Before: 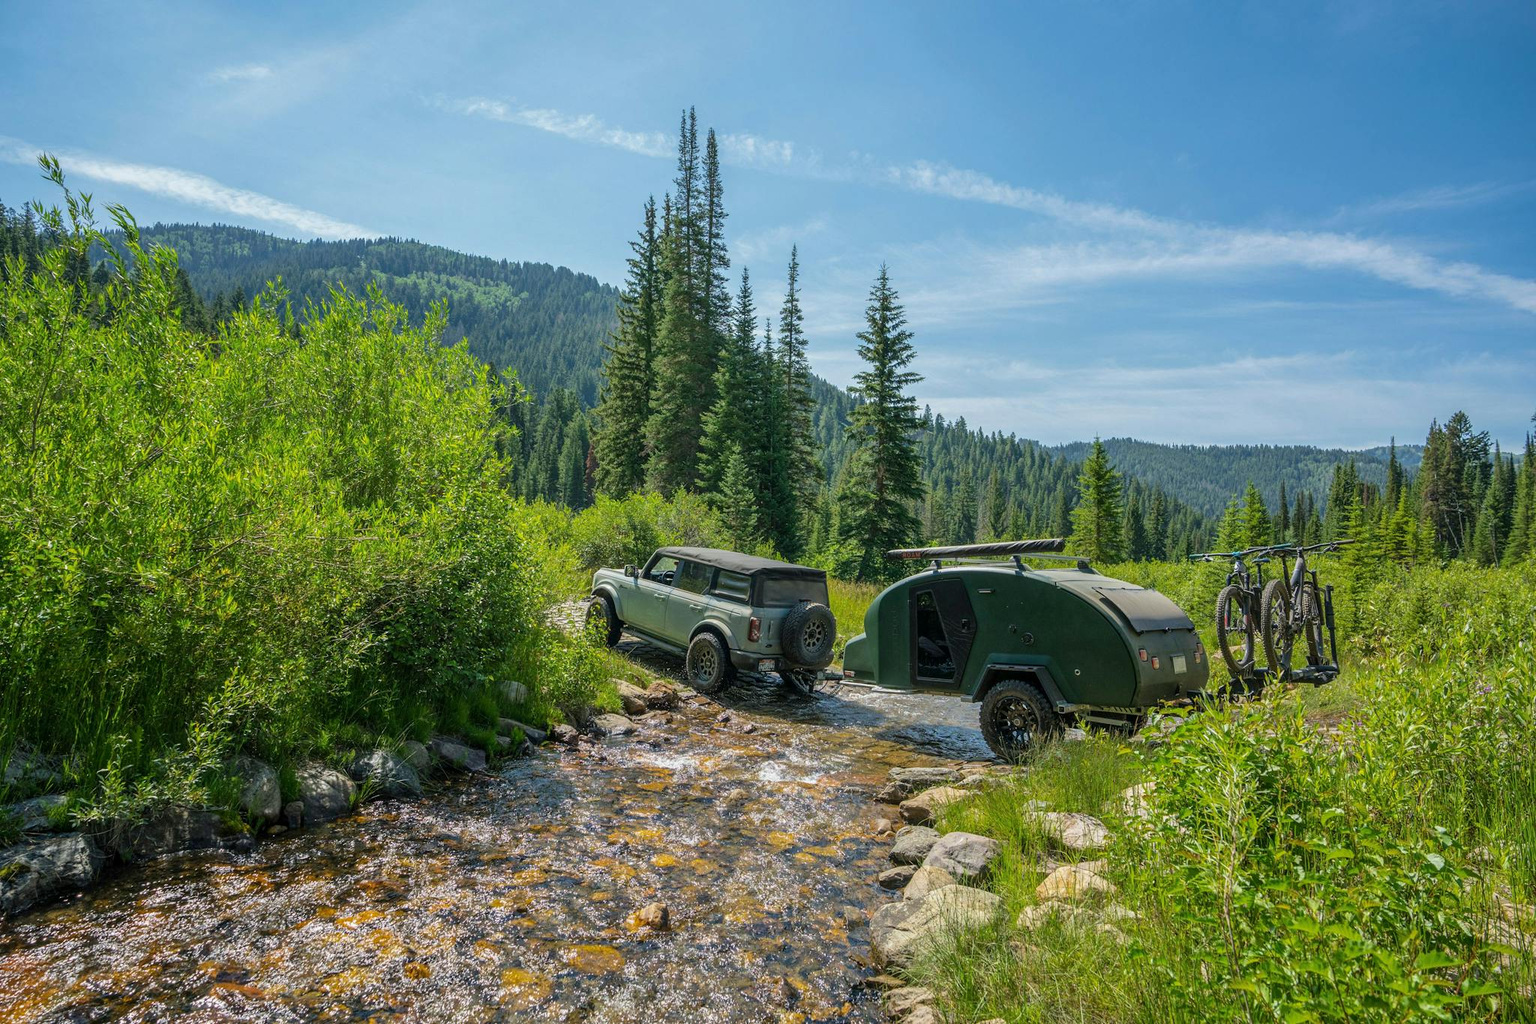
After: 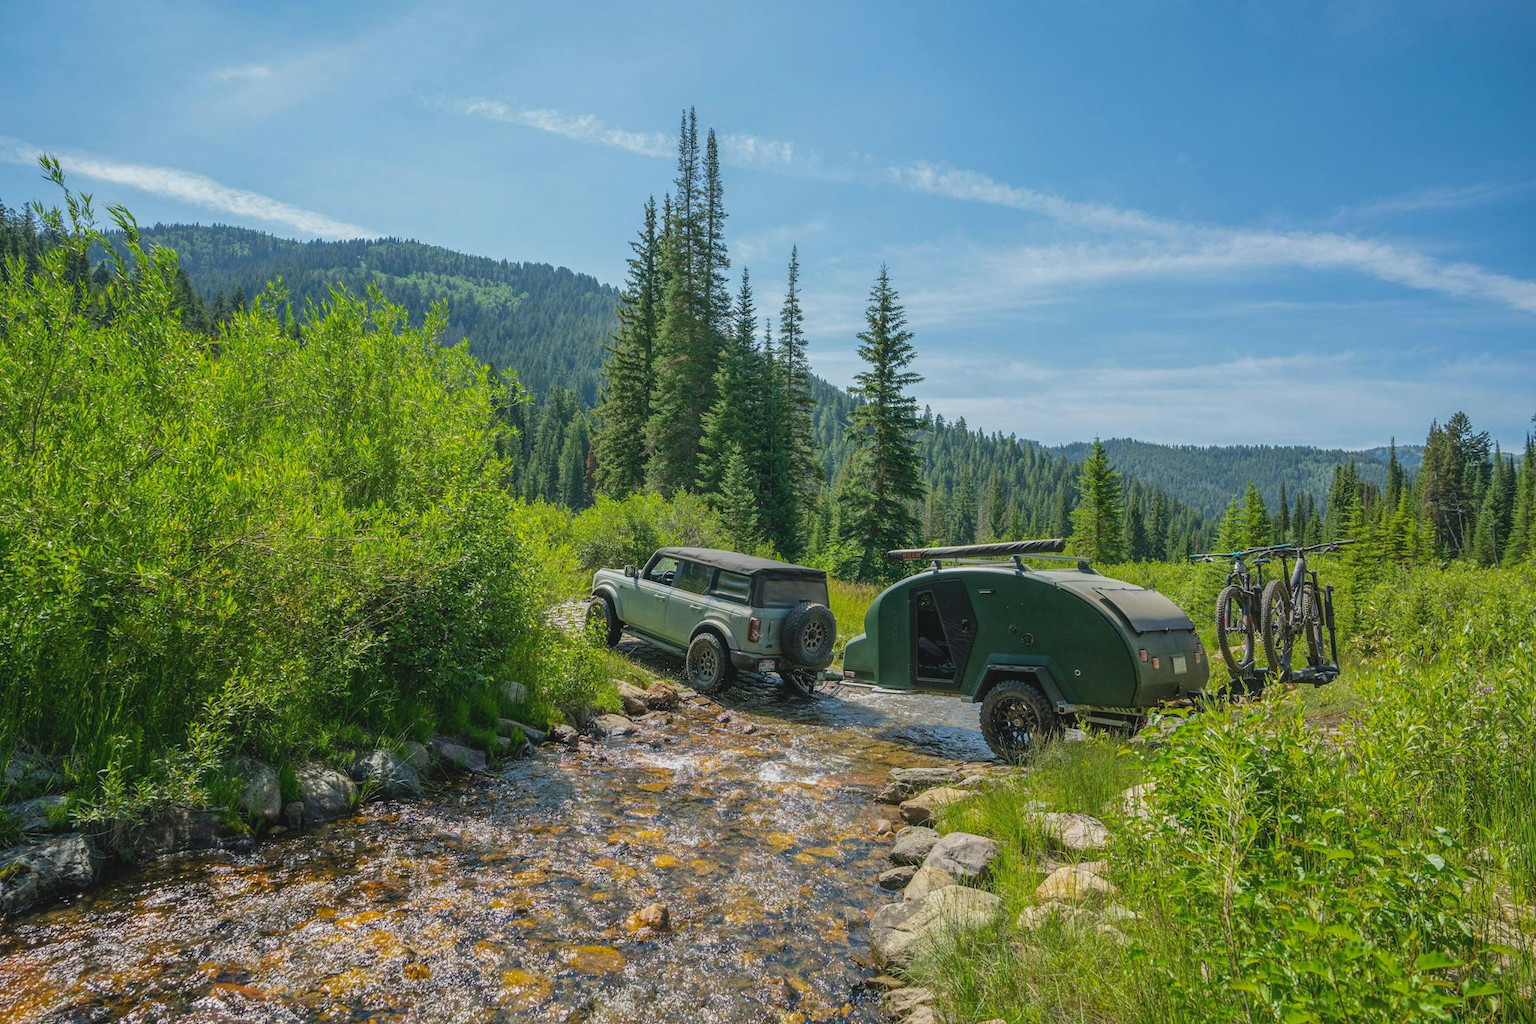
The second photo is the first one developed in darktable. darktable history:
exposure: compensate highlight preservation false
contrast brightness saturation: contrast -0.113
